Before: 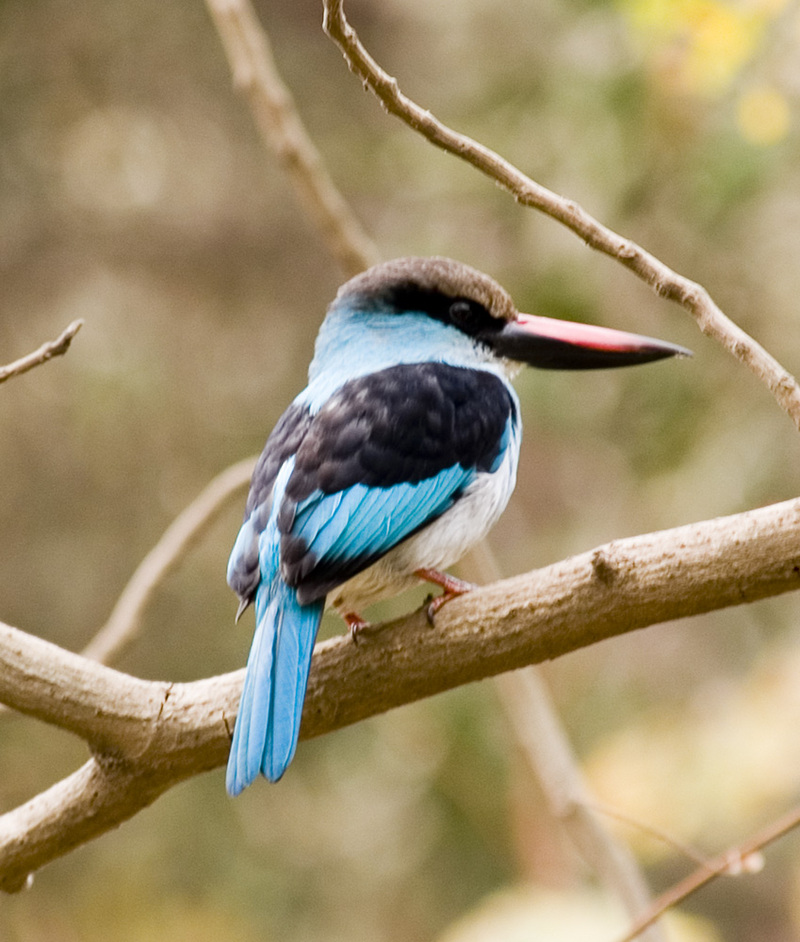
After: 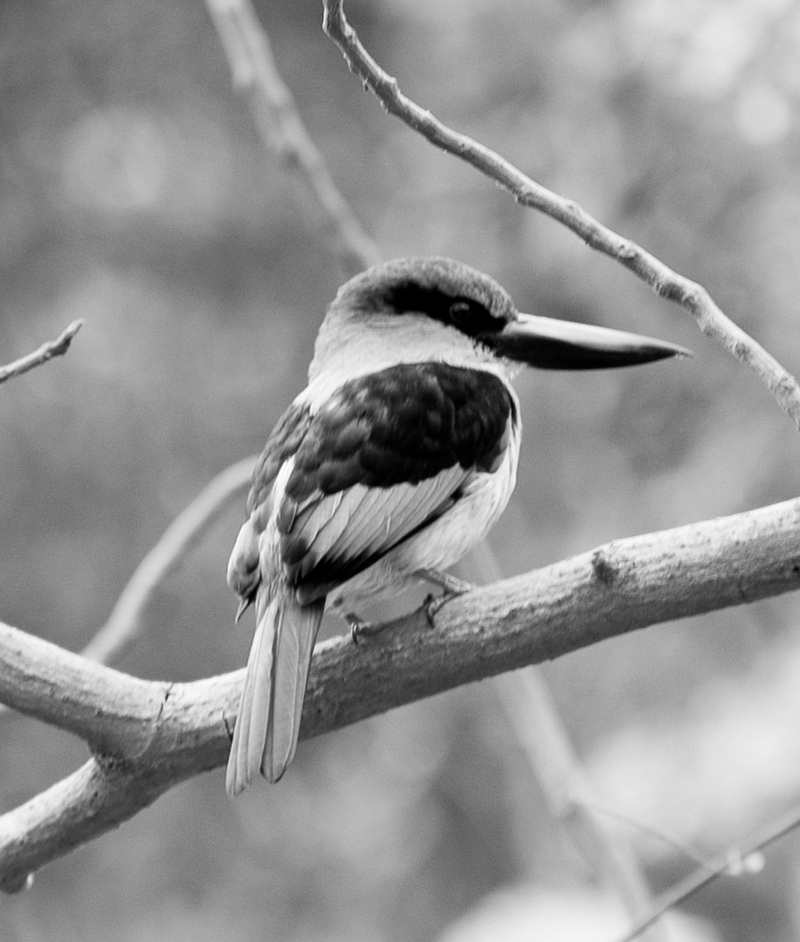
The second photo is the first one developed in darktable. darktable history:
color zones: curves: ch1 [(0, -0.394) (0.143, -0.394) (0.286, -0.394) (0.429, -0.392) (0.571, -0.391) (0.714, -0.391) (0.857, -0.391) (1, -0.394)]
velvia: strength 15.16%
